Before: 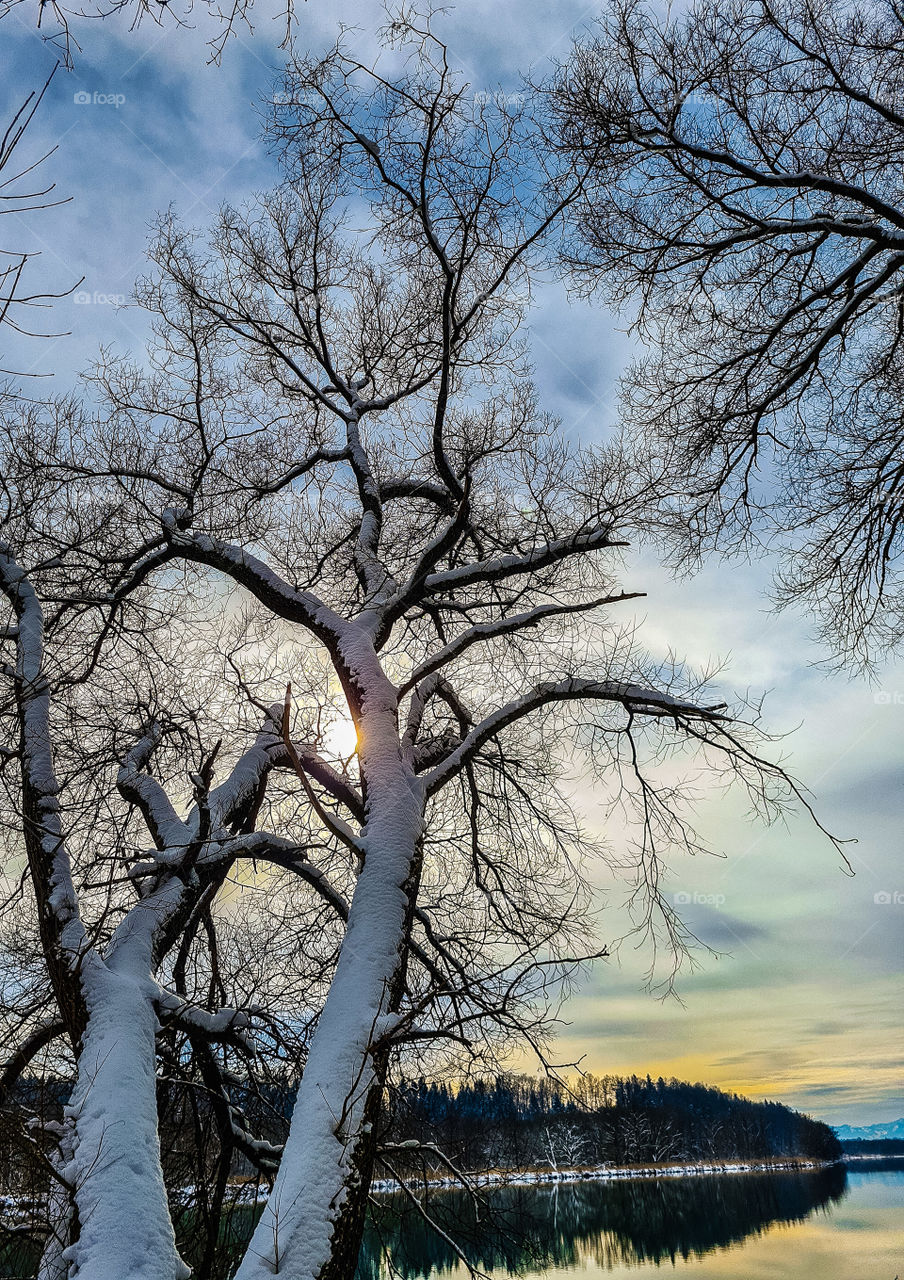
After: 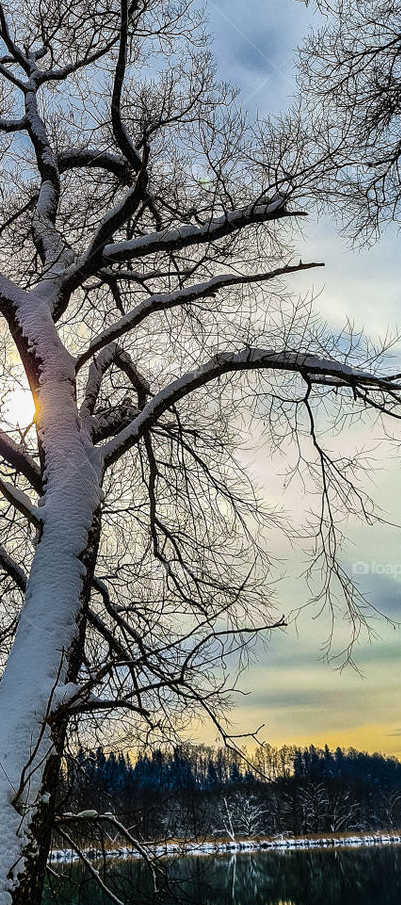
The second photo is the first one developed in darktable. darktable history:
crop: left 35.619%, top 25.853%, right 19.981%, bottom 3.409%
